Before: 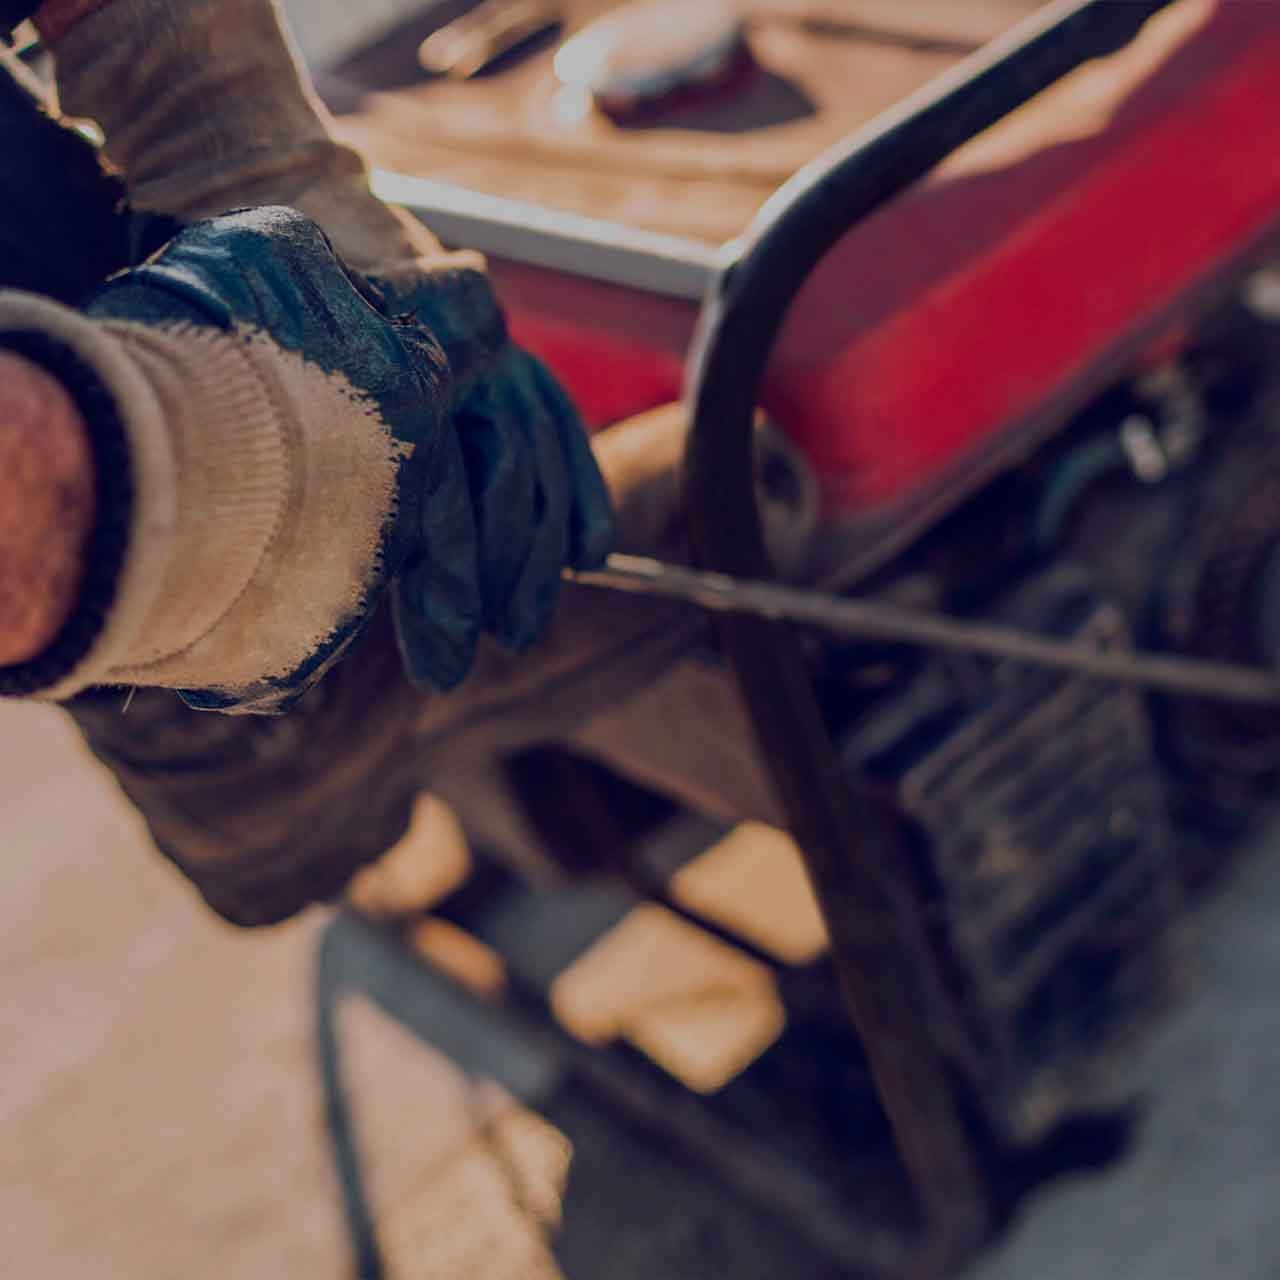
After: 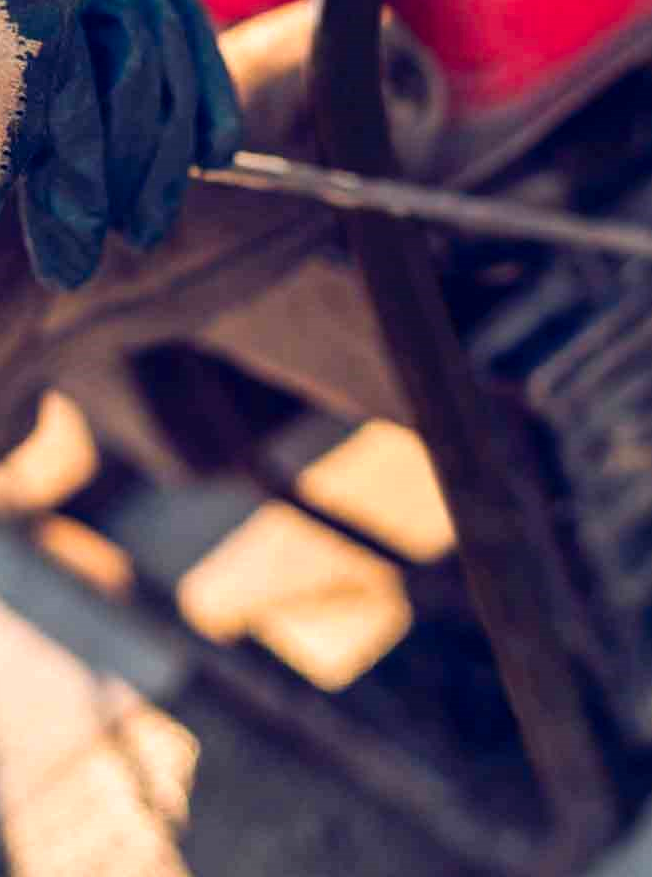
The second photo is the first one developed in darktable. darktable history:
crop and rotate: left 29.188%, top 31.481%, right 19.858%
levels: mode automatic, levels [0.182, 0.542, 0.902]
